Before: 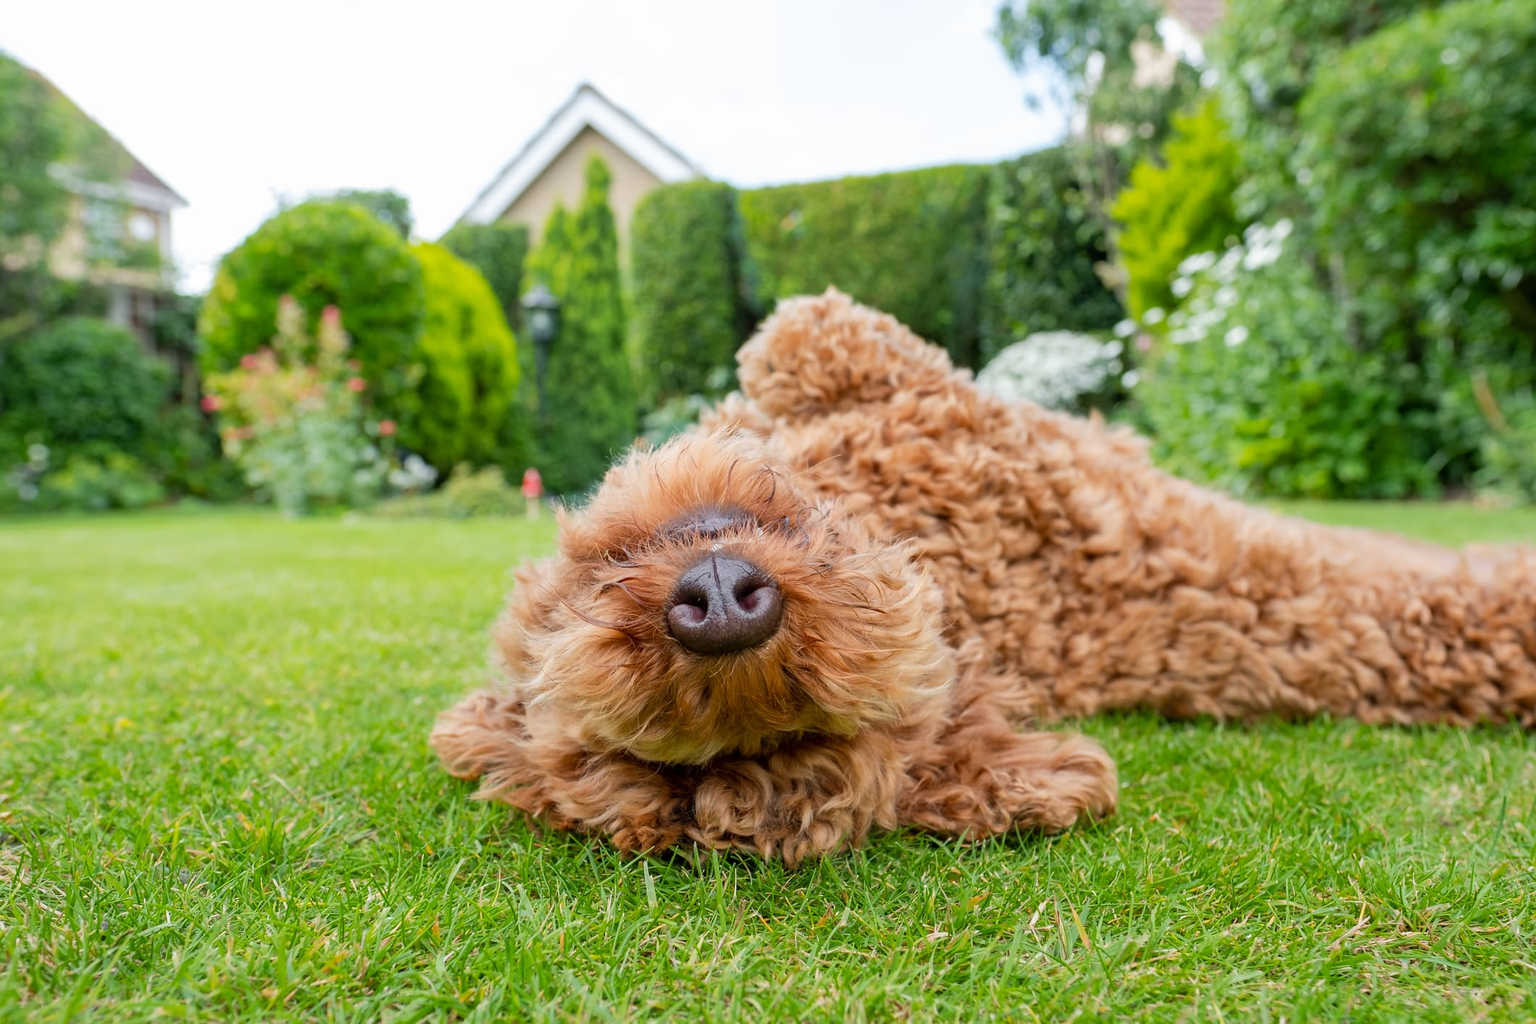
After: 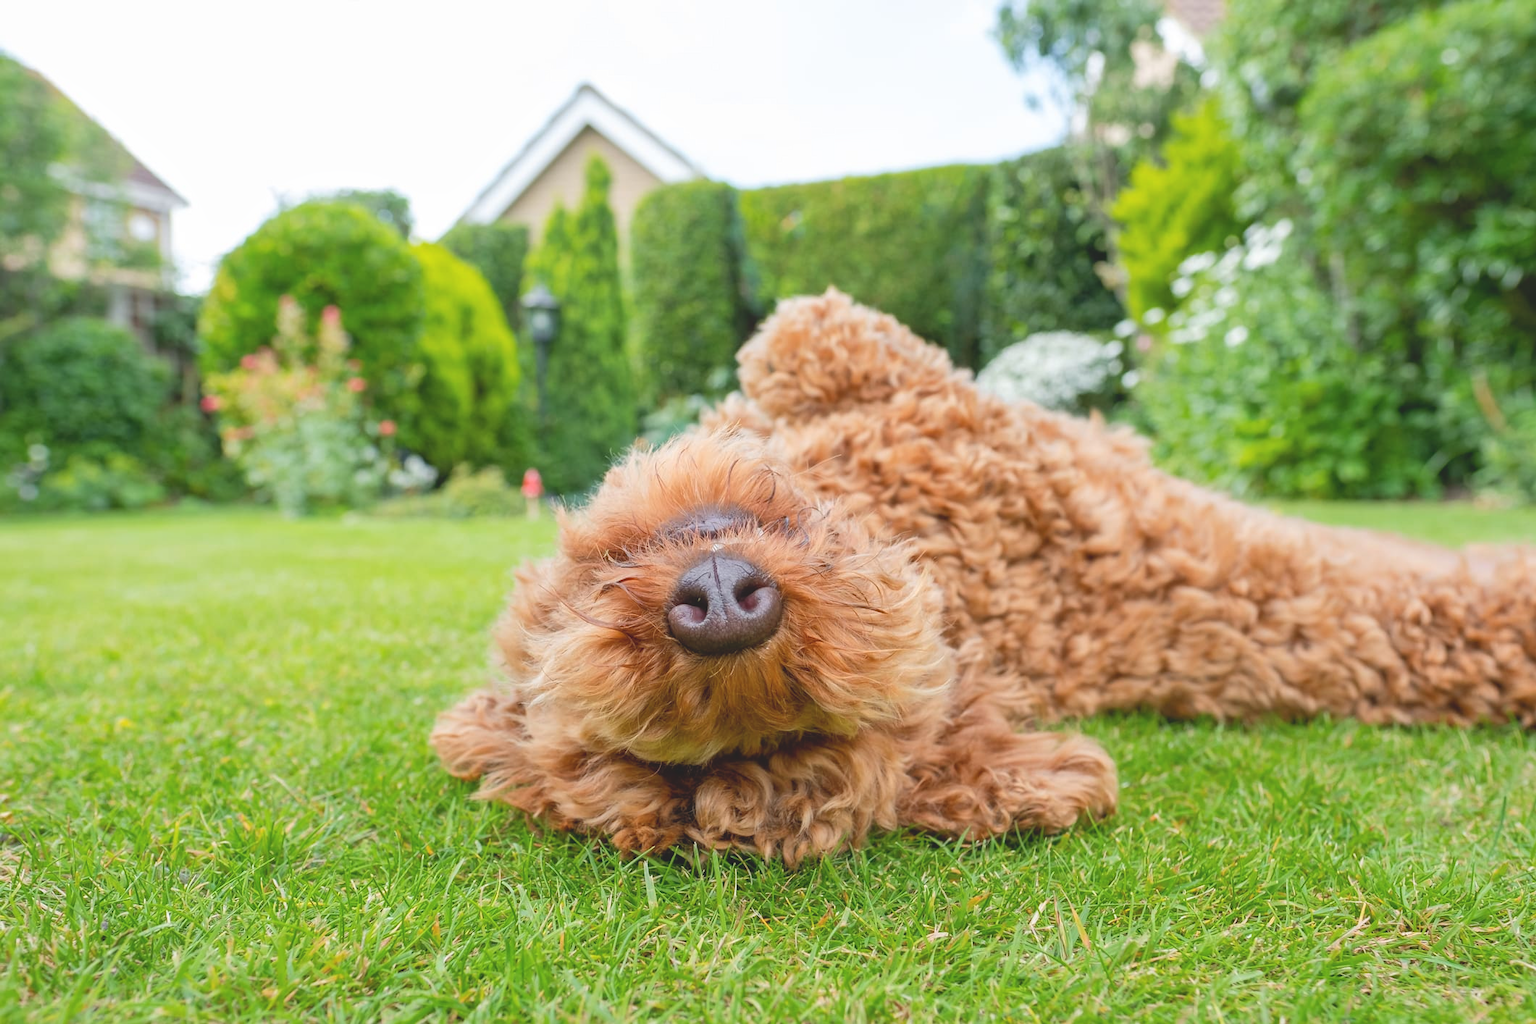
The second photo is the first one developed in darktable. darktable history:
tone curve: curves: ch0 [(0, 0.137) (1, 1)], color space Lab, independent channels, preserve colors basic power
local contrast: mode bilateral grid, contrast 15, coarseness 36, detail 103%, midtone range 0.2
